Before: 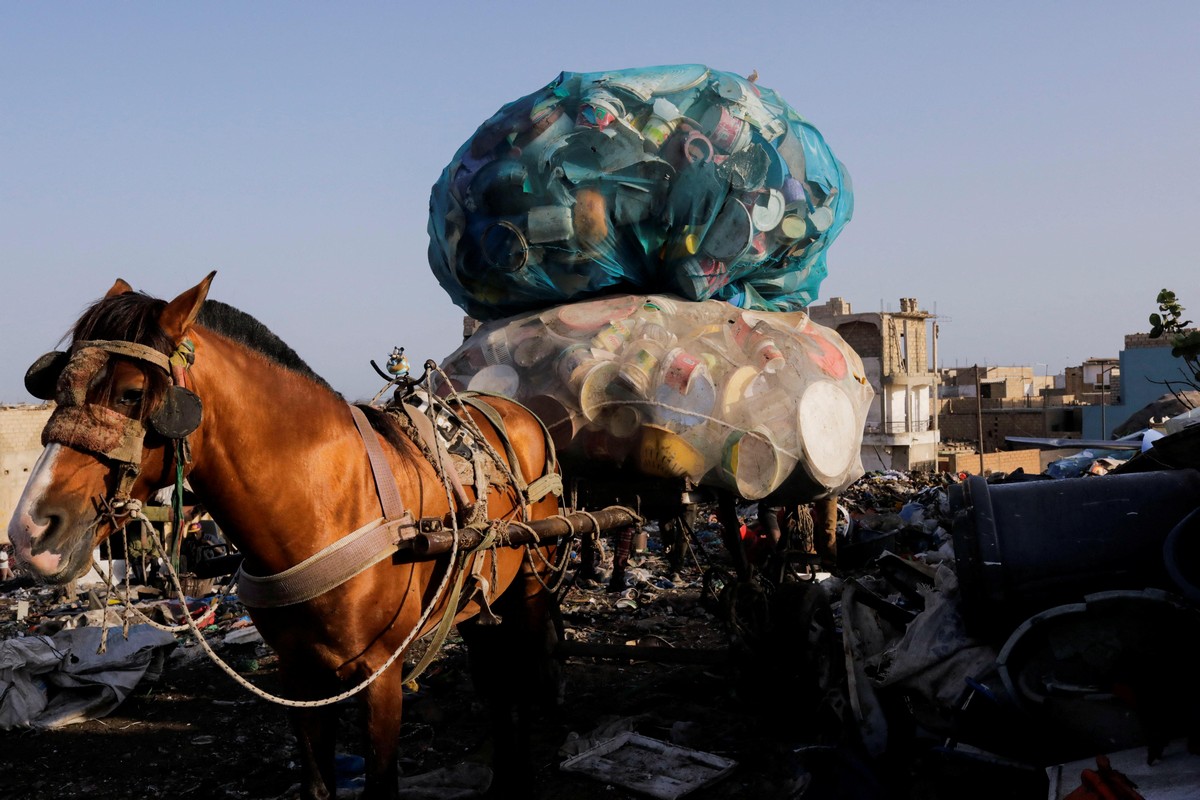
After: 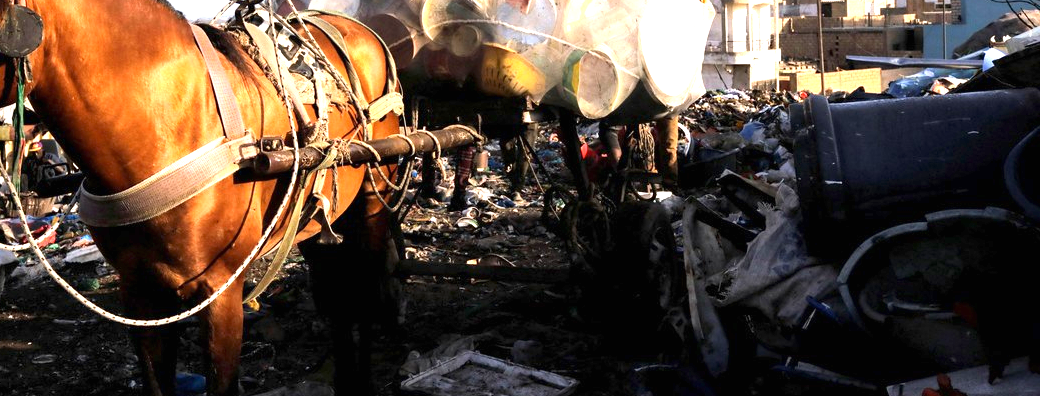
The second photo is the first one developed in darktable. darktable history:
crop and rotate: left 13.28%, top 47.694%, bottom 2.773%
exposure: black level correction 0, exposure 1.597 EV, compensate exposure bias true, compensate highlight preservation false
